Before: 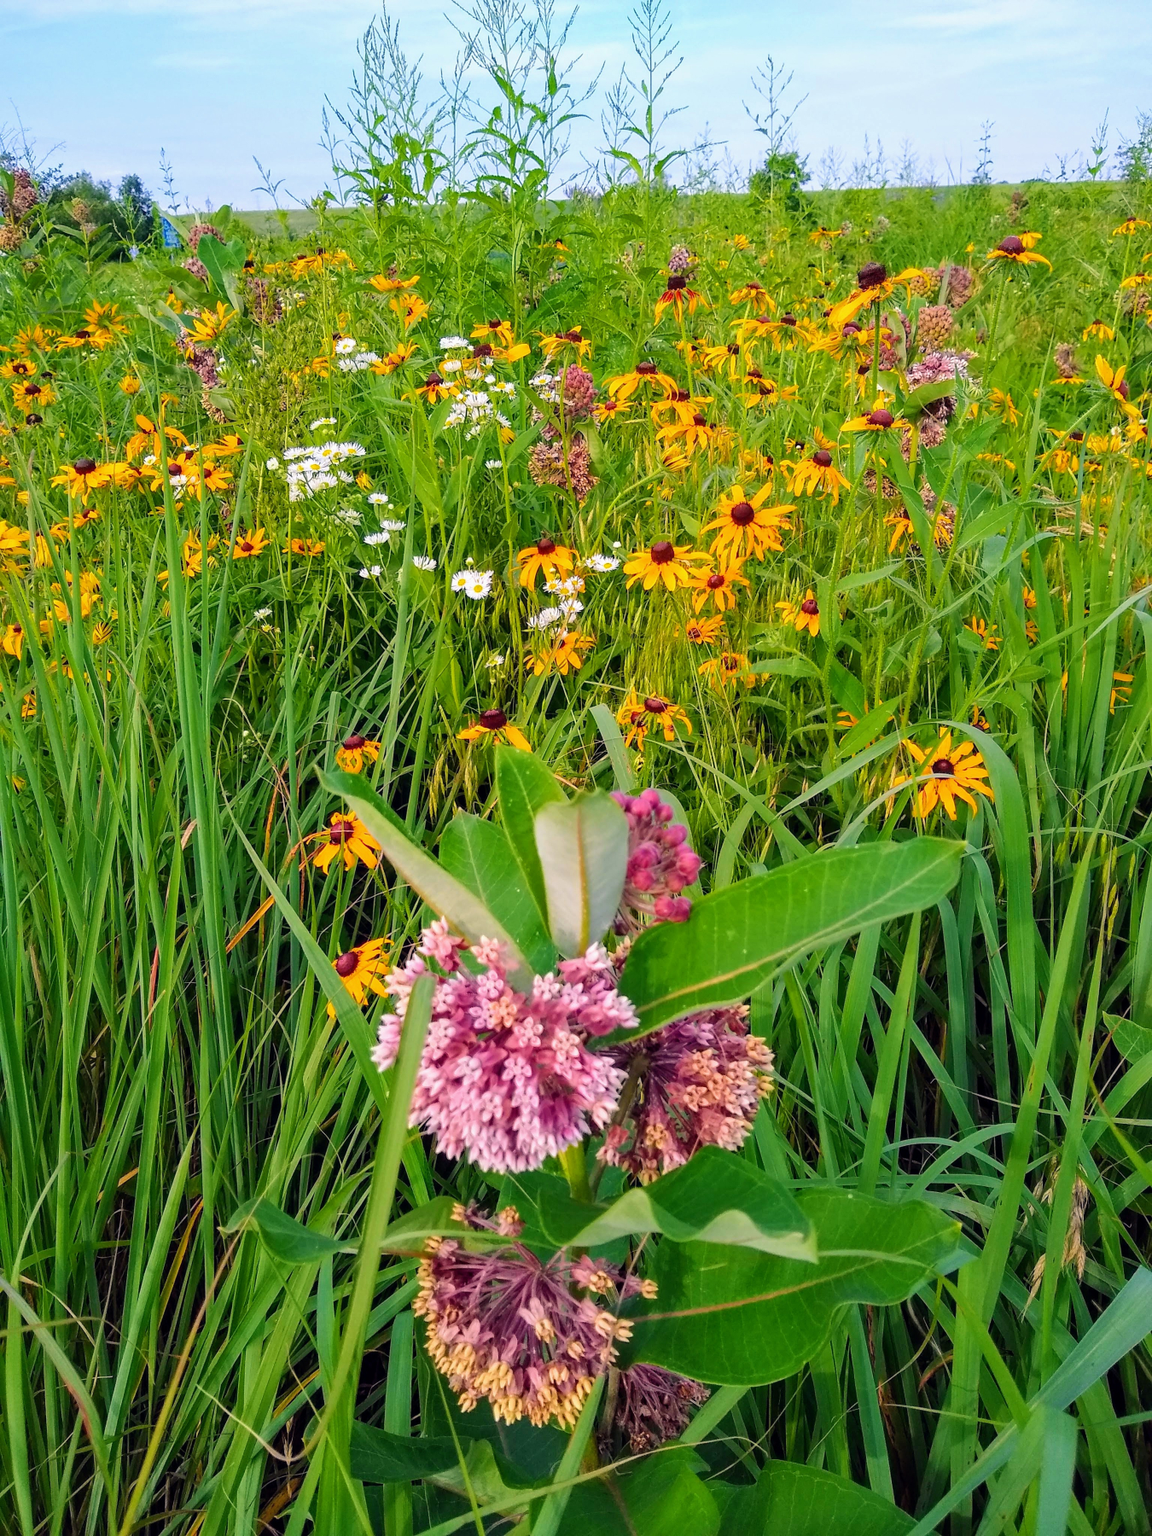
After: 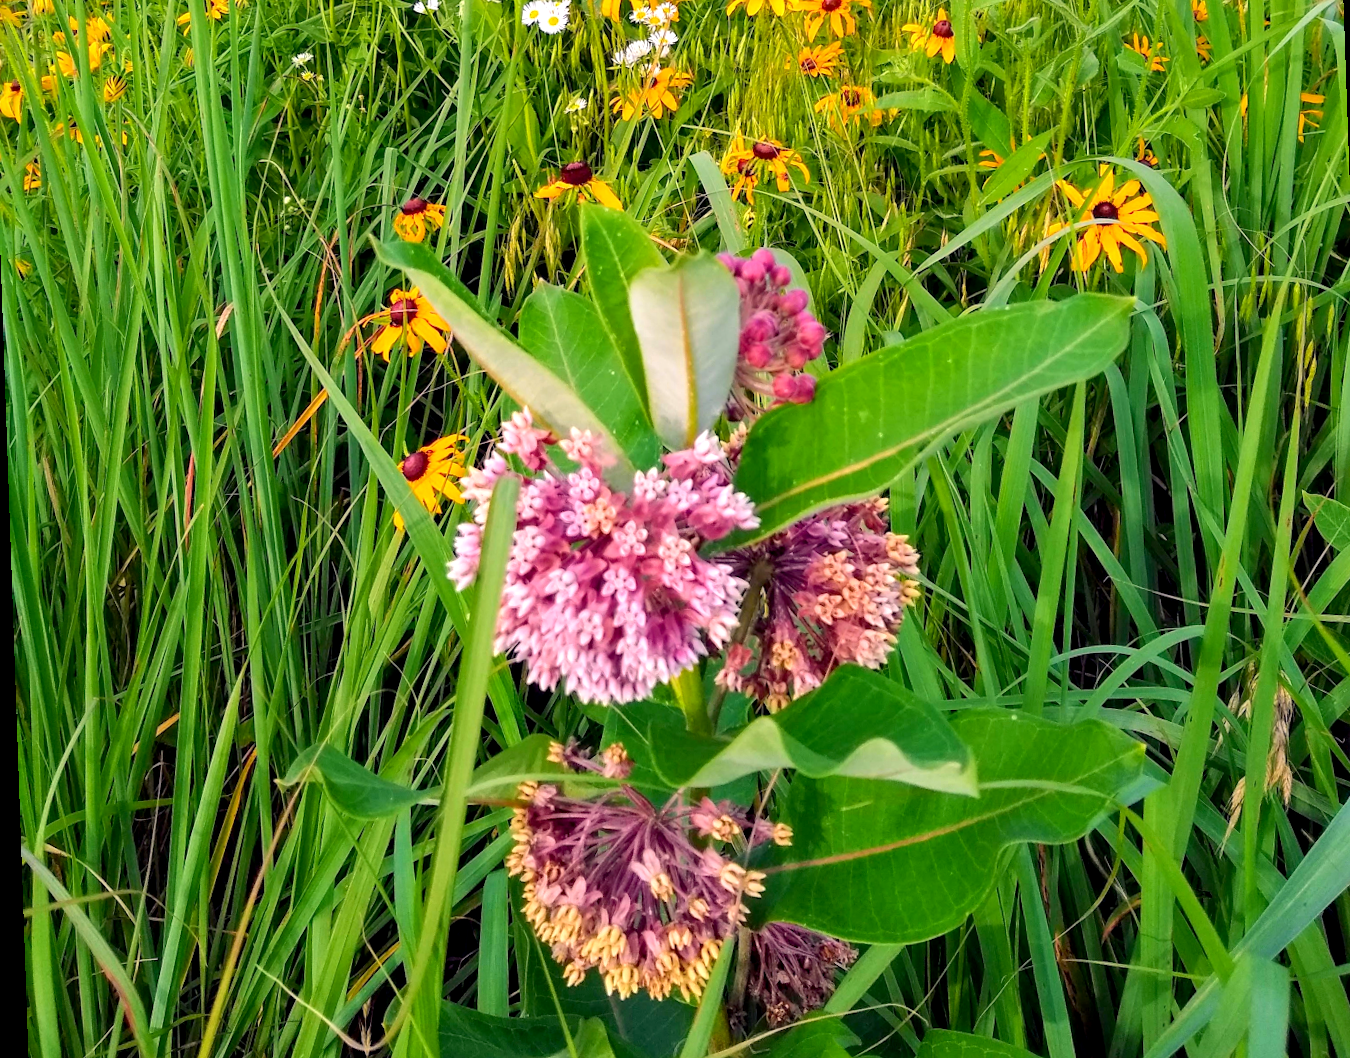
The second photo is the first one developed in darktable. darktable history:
crop and rotate: top 36.435%
rotate and perspective: rotation -2°, crop left 0.022, crop right 0.978, crop top 0.049, crop bottom 0.951
exposure: black level correction 0.003, exposure 0.383 EV, compensate highlight preservation false
